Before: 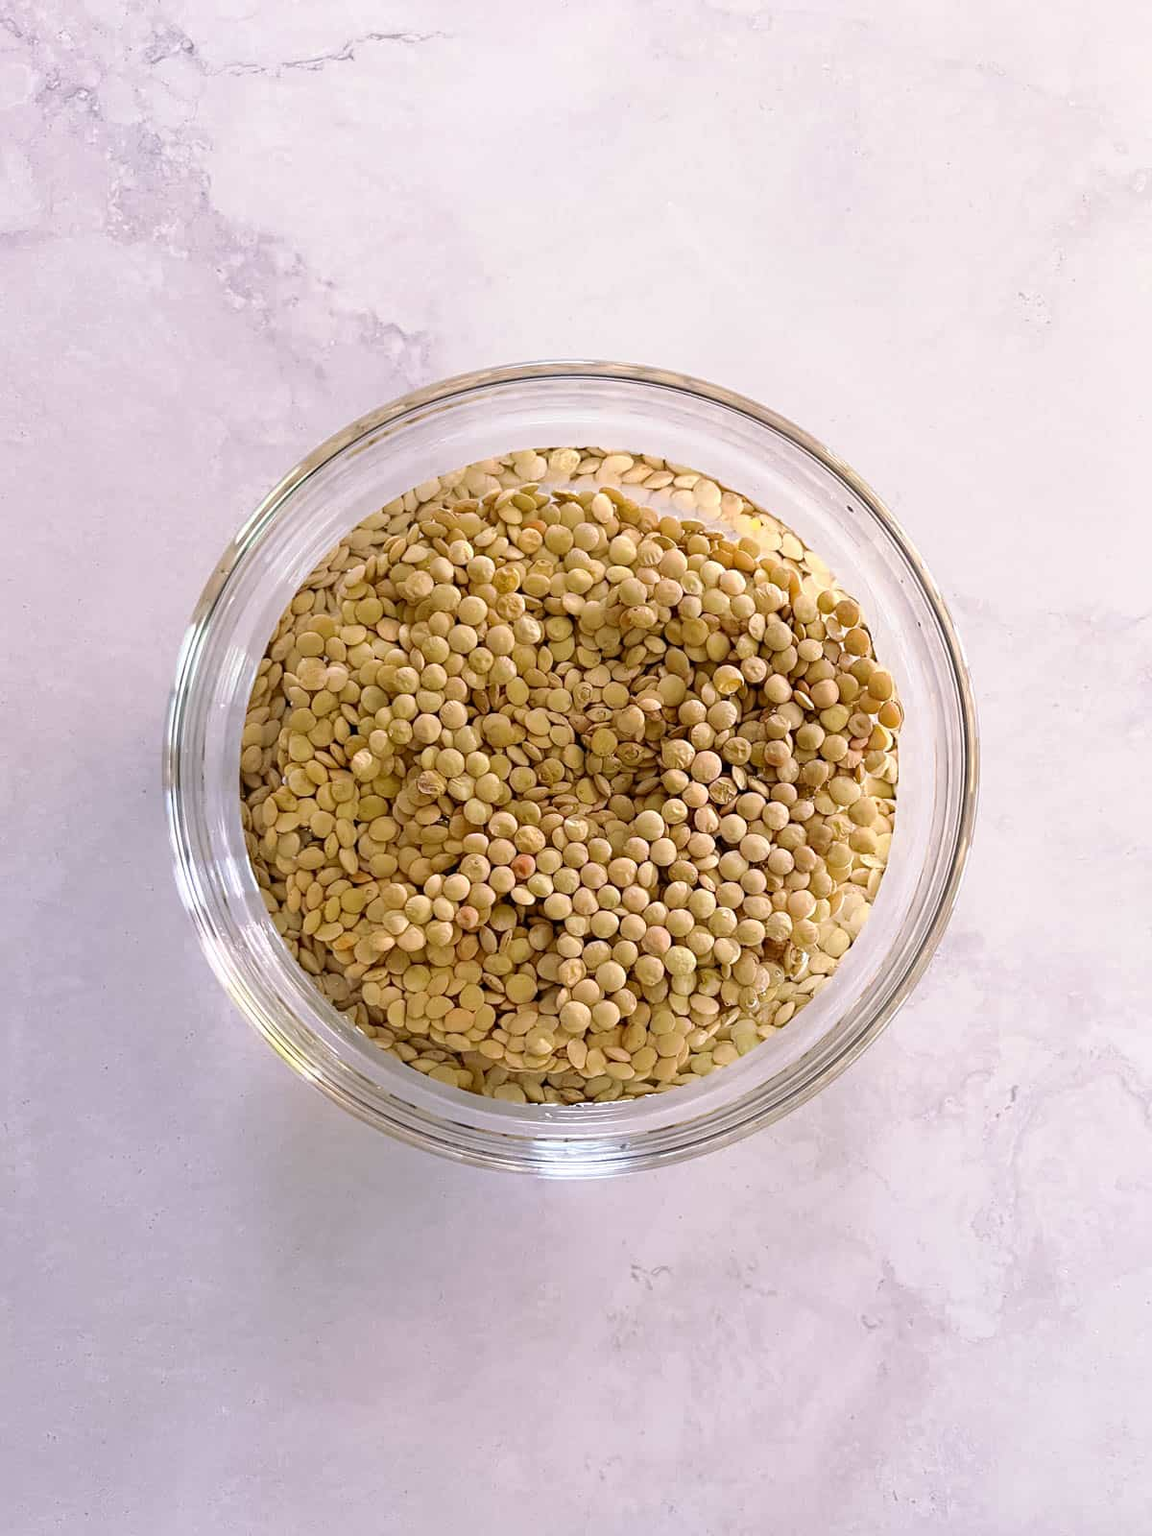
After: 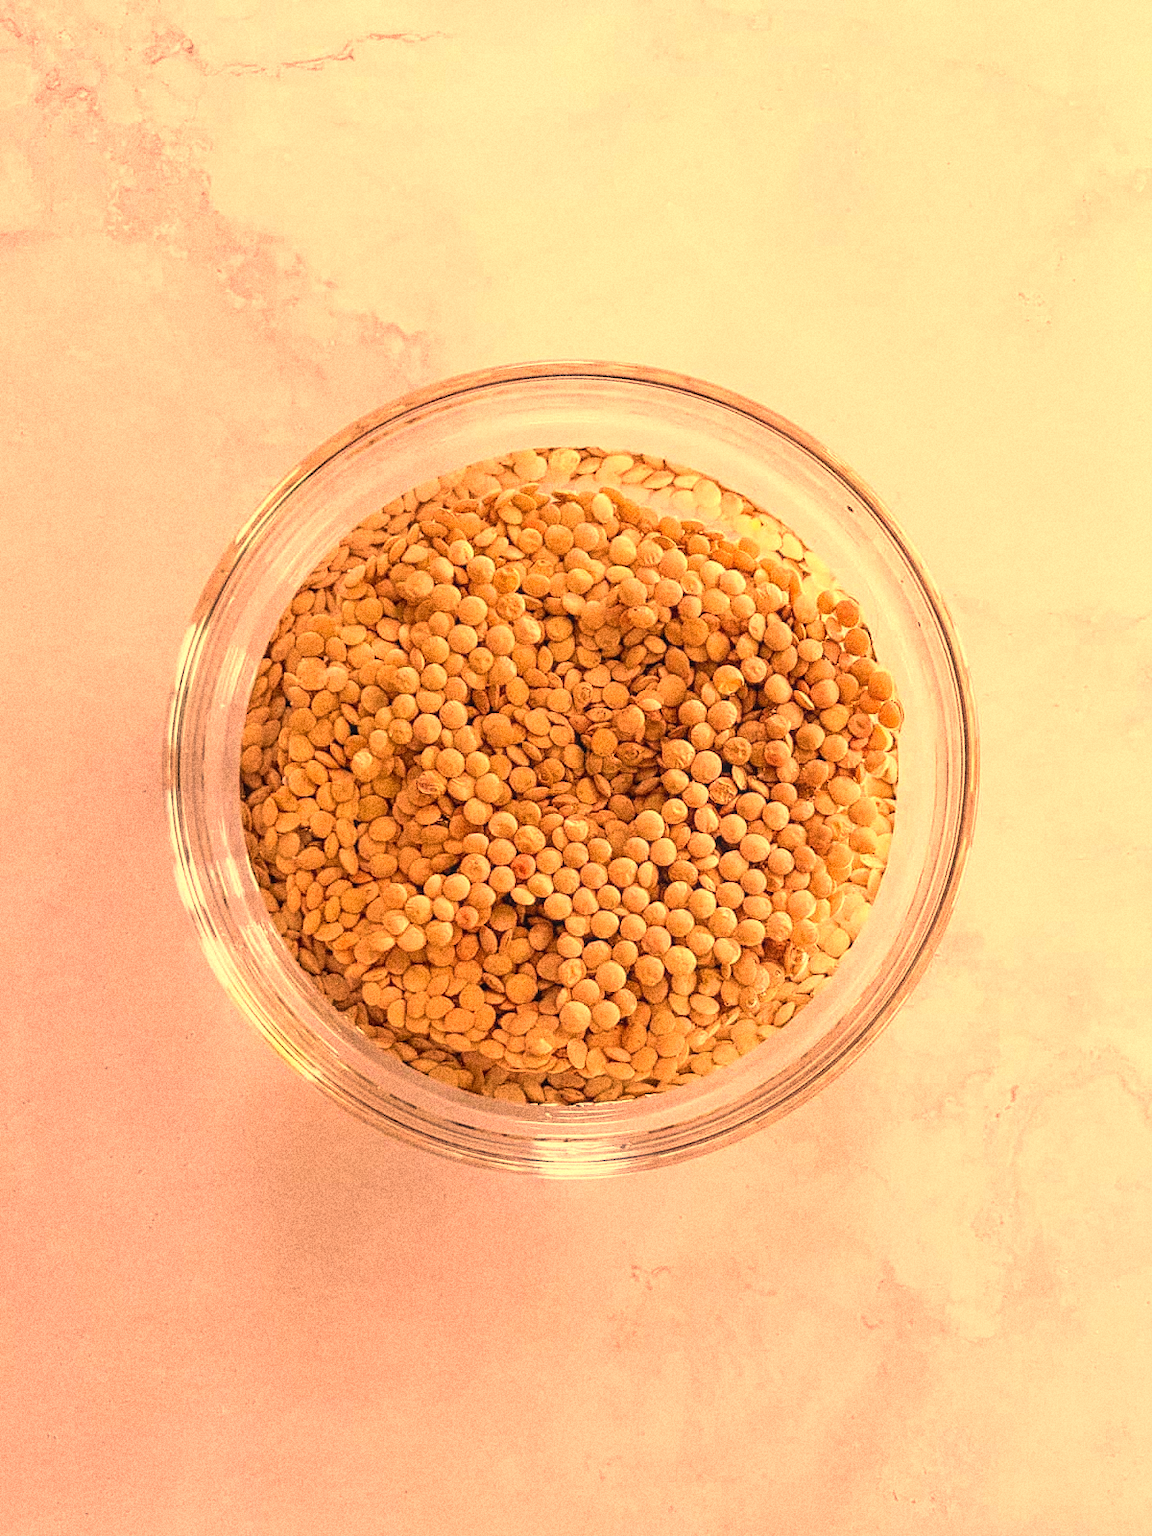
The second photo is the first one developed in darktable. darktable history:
exposure: compensate highlight preservation false
grain: coarseness 14.49 ISO, strength 48.04%, mid-tones bias 35%
white balance: red 1.467, blue 0.684
local contrast: detail 110%
